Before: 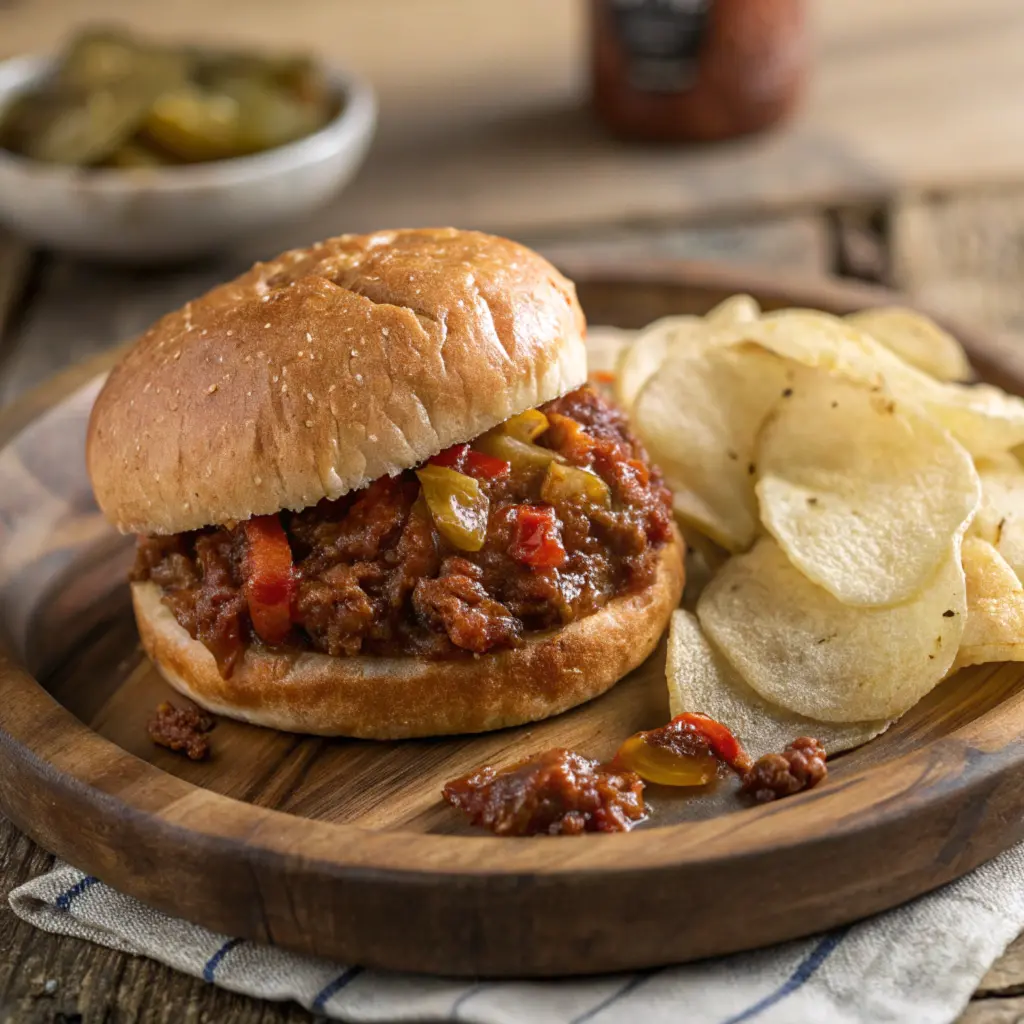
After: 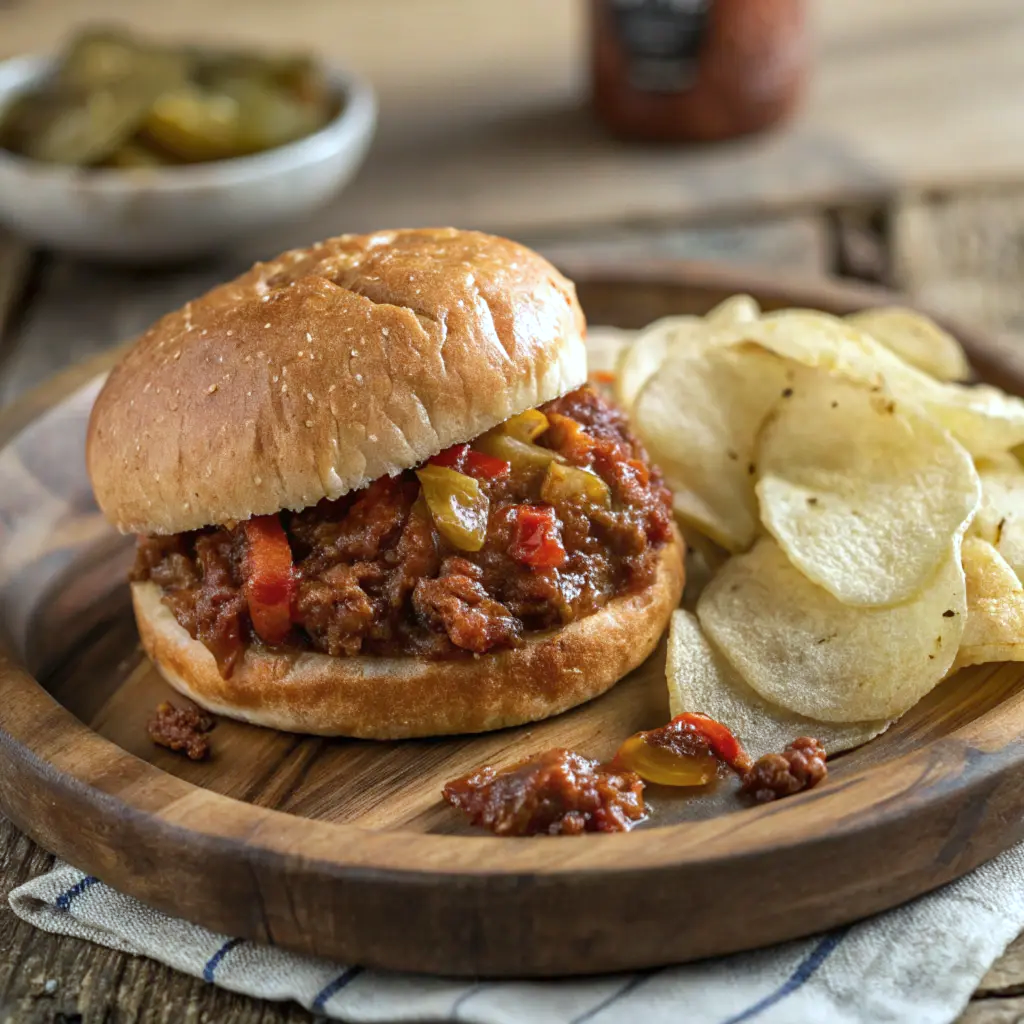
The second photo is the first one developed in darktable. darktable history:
exposure: exposure 0.127 EV, compensate highlight preservation false
shadows and highlights: soften with gaussian
color calibration: illuminant Planckian (black body), adaptation linear Bradford (ICC v4), x 0.364, y 0.367, temperature 4417.56 K, saturation algorithm version 1 (2020)
